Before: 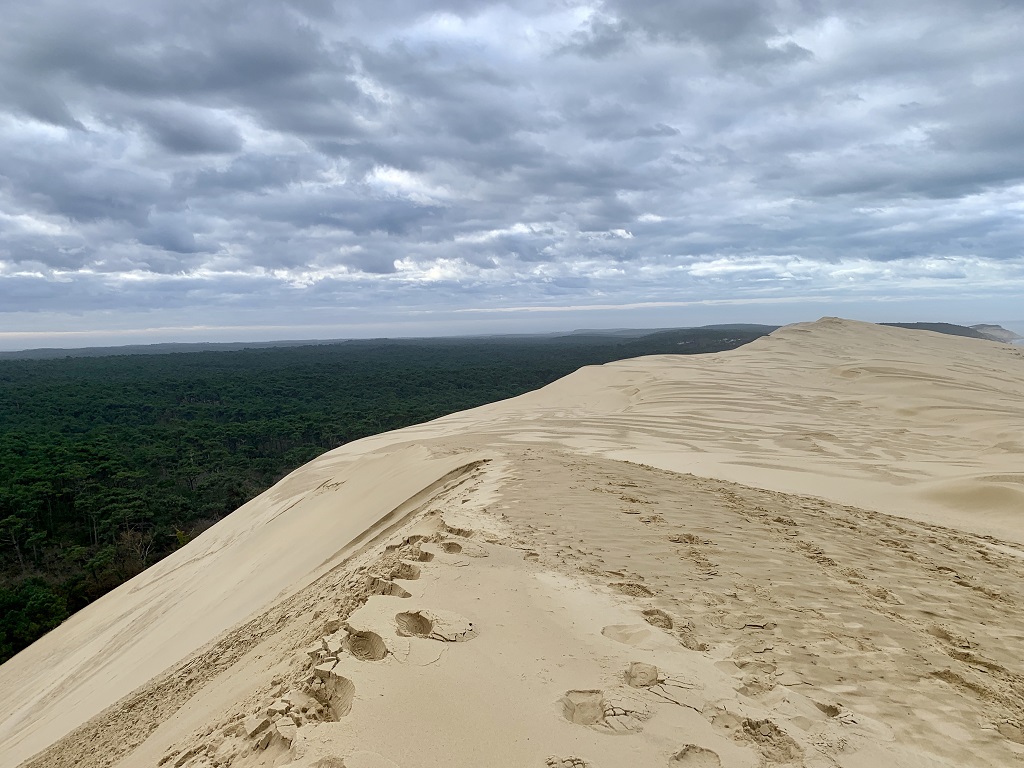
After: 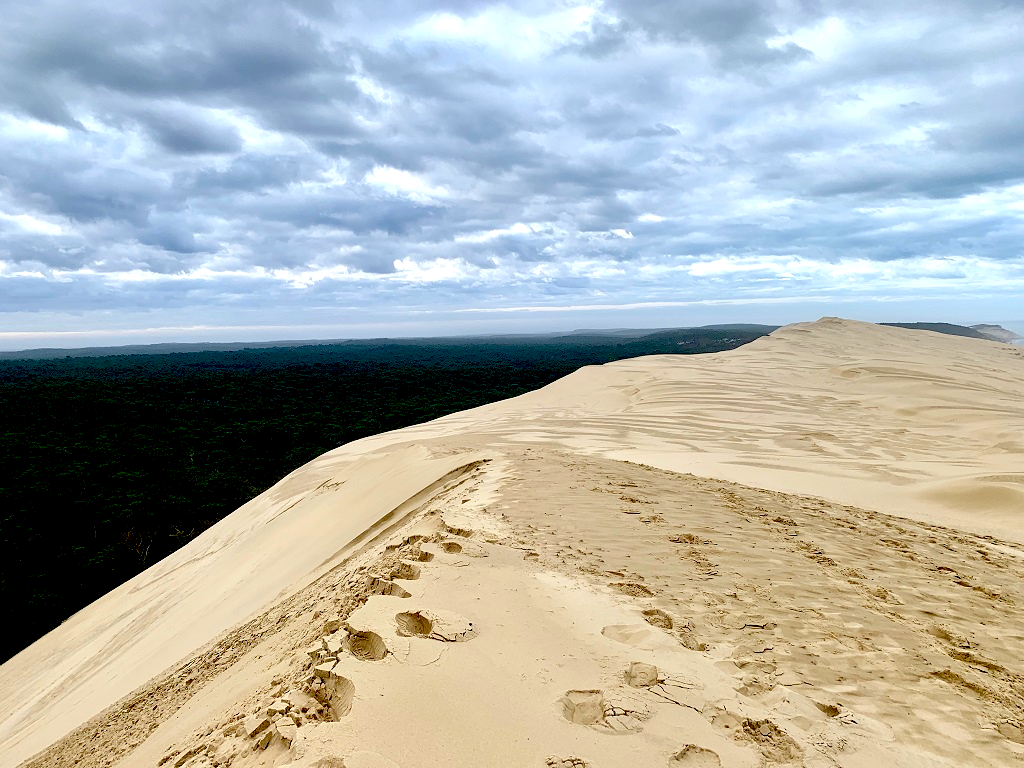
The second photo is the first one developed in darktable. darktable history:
exposure: black level correction 0.038, exposure 0.499 EV, compensate highlight preservation false
